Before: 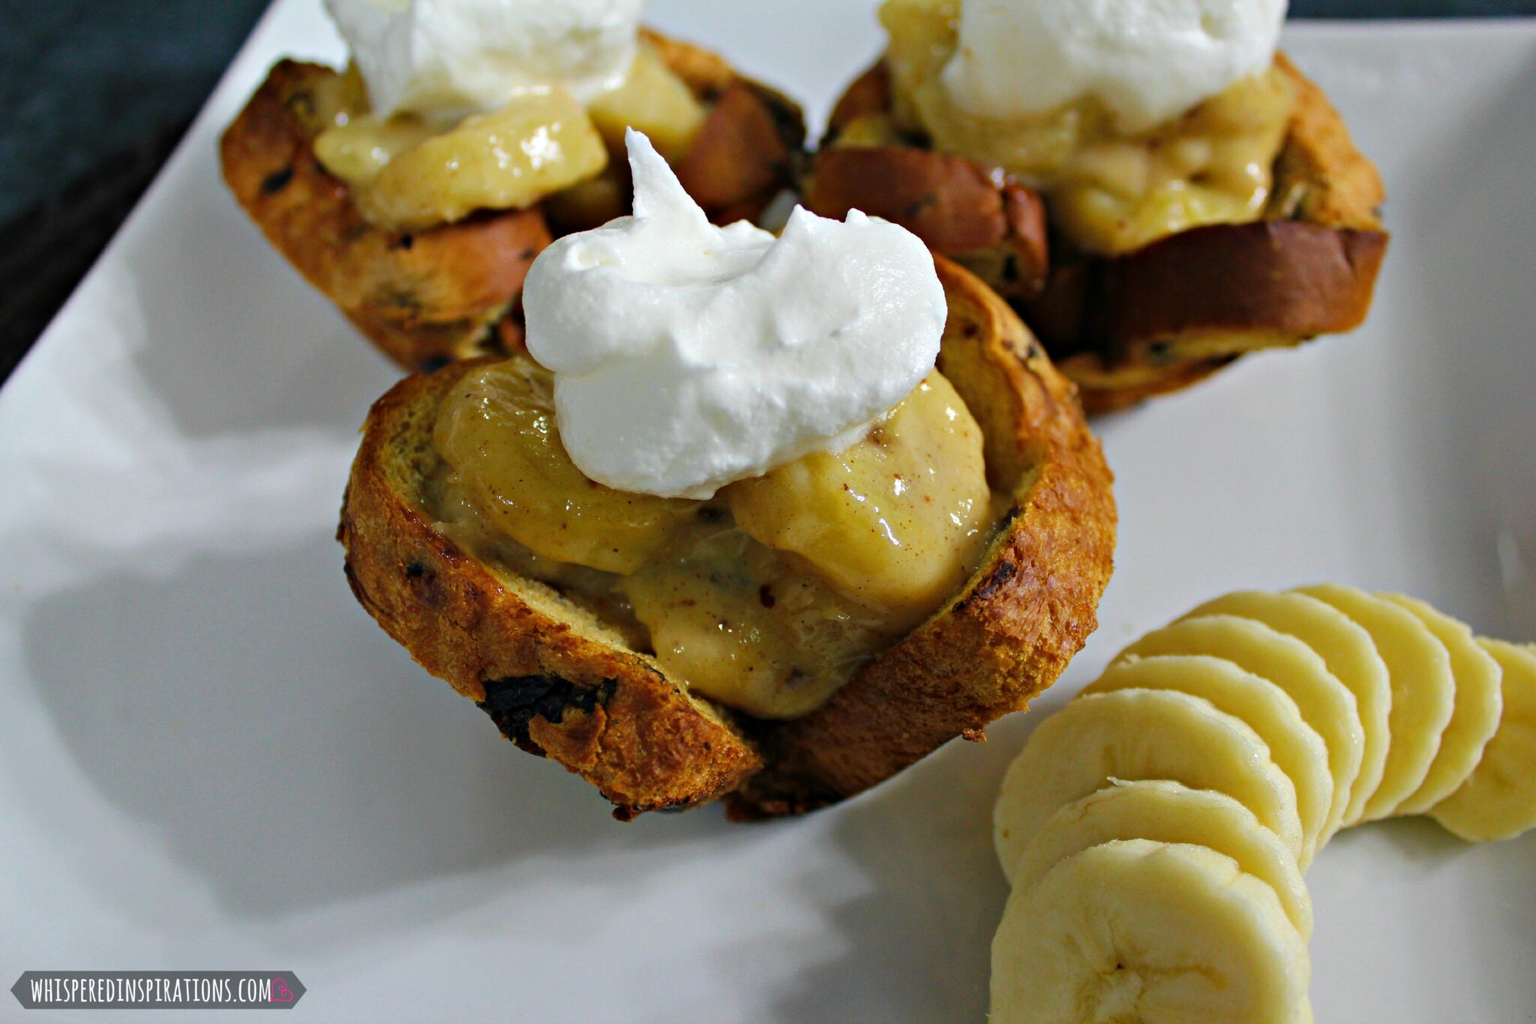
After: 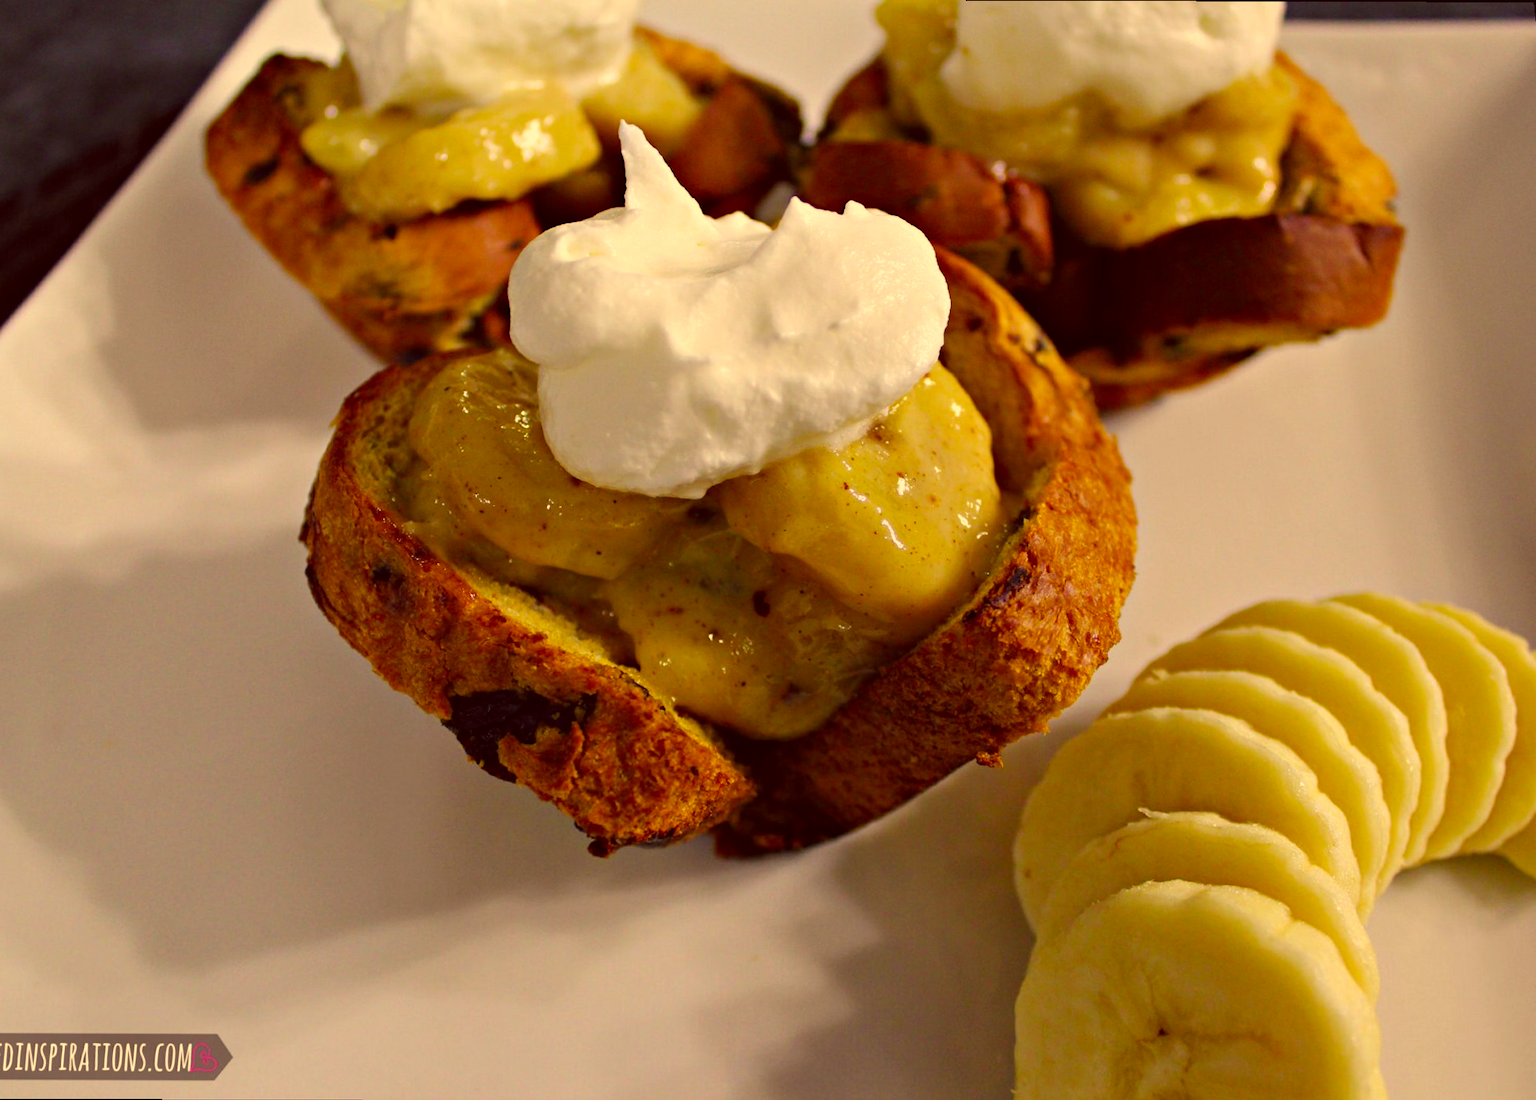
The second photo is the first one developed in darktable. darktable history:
color correction: highlights a* 10.12, highlights b* 39.04, shadows a* 14.62, shadows b* 3.37
rotate and perspective: rotation 0.215°, lens shift (vertical) -0.139, crop left 0.069, crop right 0.939, crop top 0.002, crop bottom 0.996
